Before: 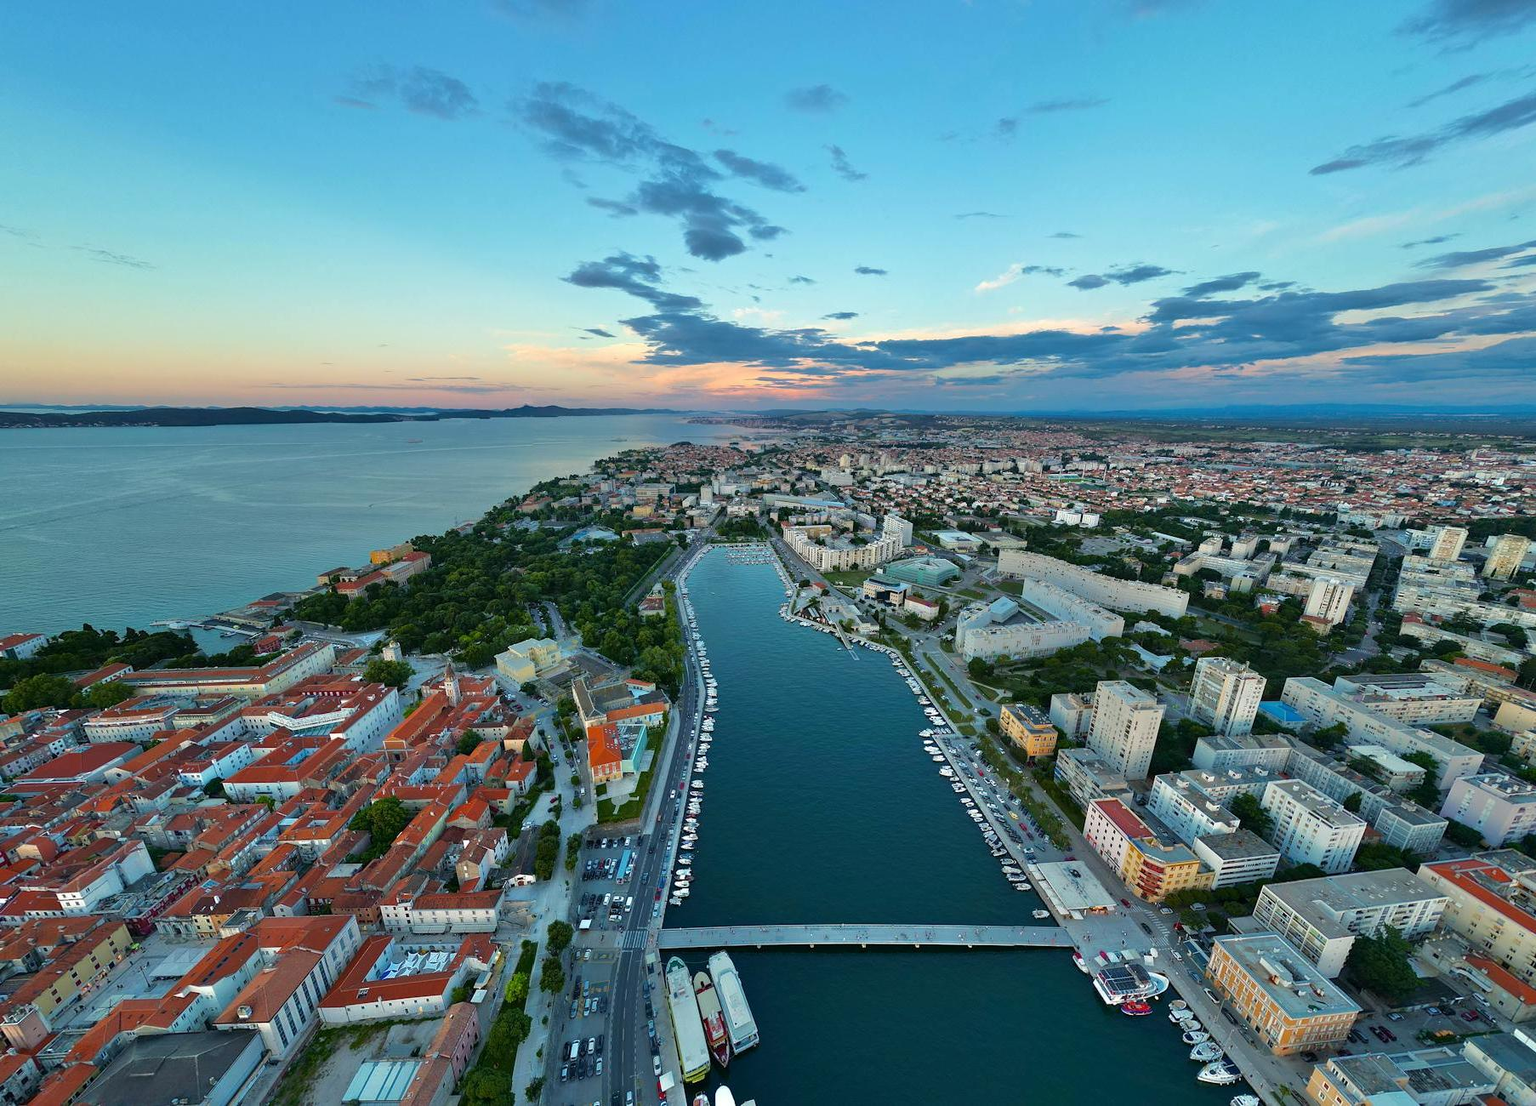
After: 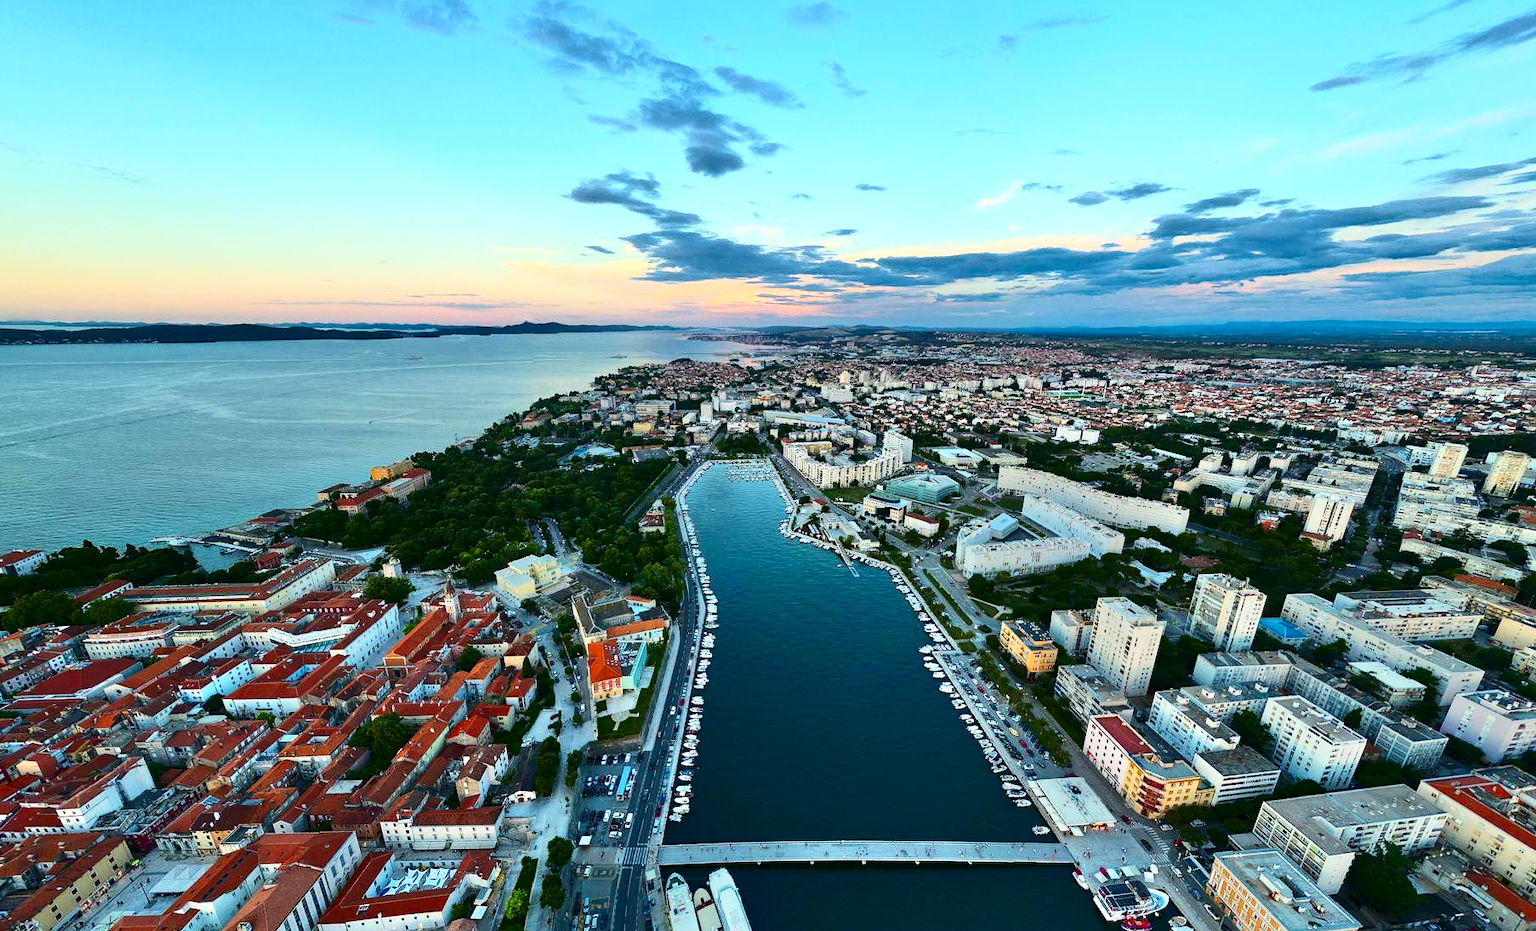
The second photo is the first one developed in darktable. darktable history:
contrast brightness saturation: contrast 0.408, brightness 0.108, saturation 0.208
crop: top 7.591%, bottom 8.112%
